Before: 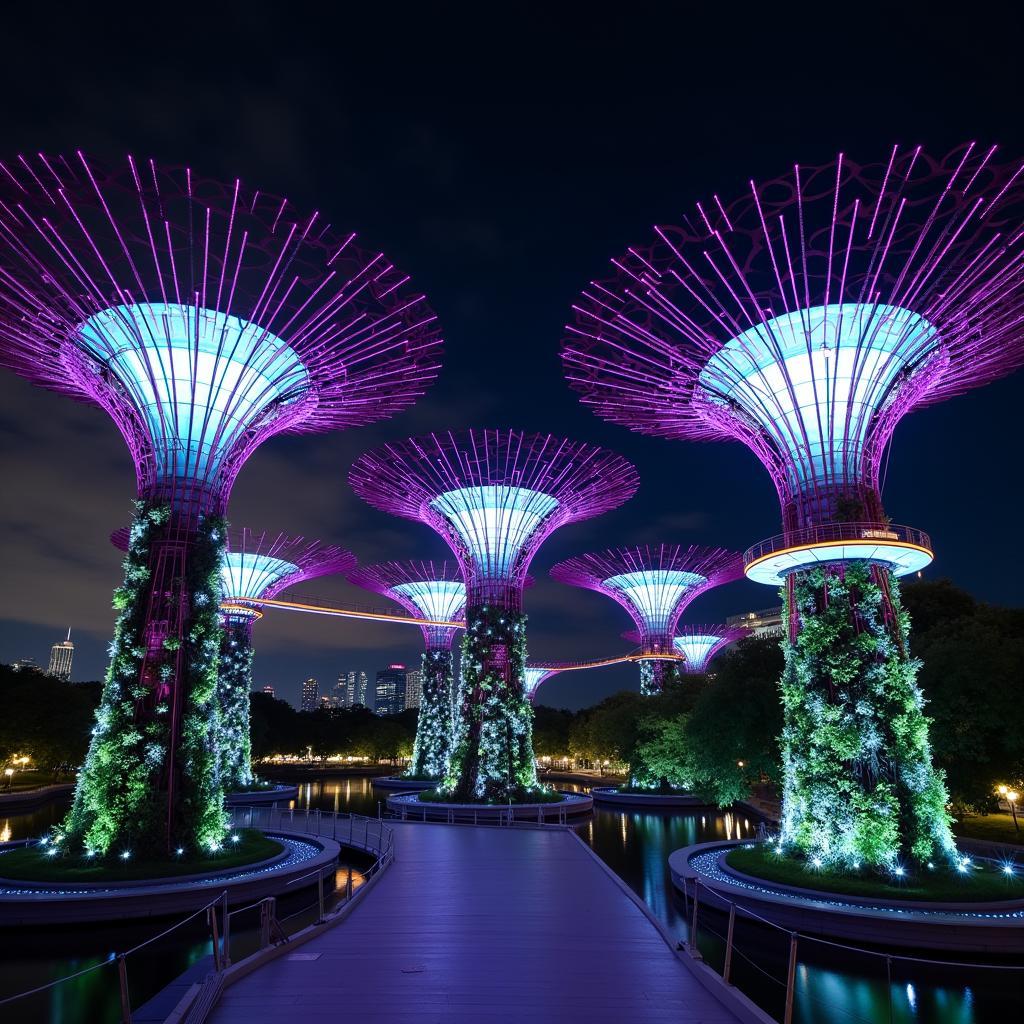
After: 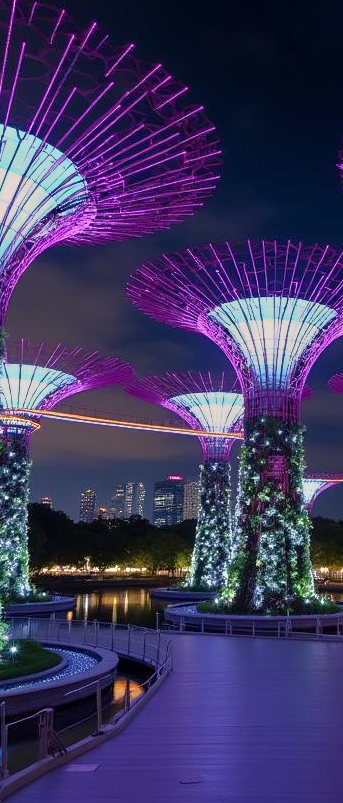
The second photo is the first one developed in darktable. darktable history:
color correction: highlights a* 5.81, highlights b* 4.84
tone equalizer: -7 EV -0.63 EV, -6 EV 1 EV, -5 EV -0.45 EV, -4 EV 0.43 EV, -3 EV 0.41 EV, -2 EV 0.15 EV, -1 EV -0.15 EV, +0 EV -0.39 EV, smoothing diameter 25%, edges refinement/feathering 10, preserve details guided filter
crop and rotate: left 21.77%, top 18.528%, right 44.676%, bottom 2.997%
